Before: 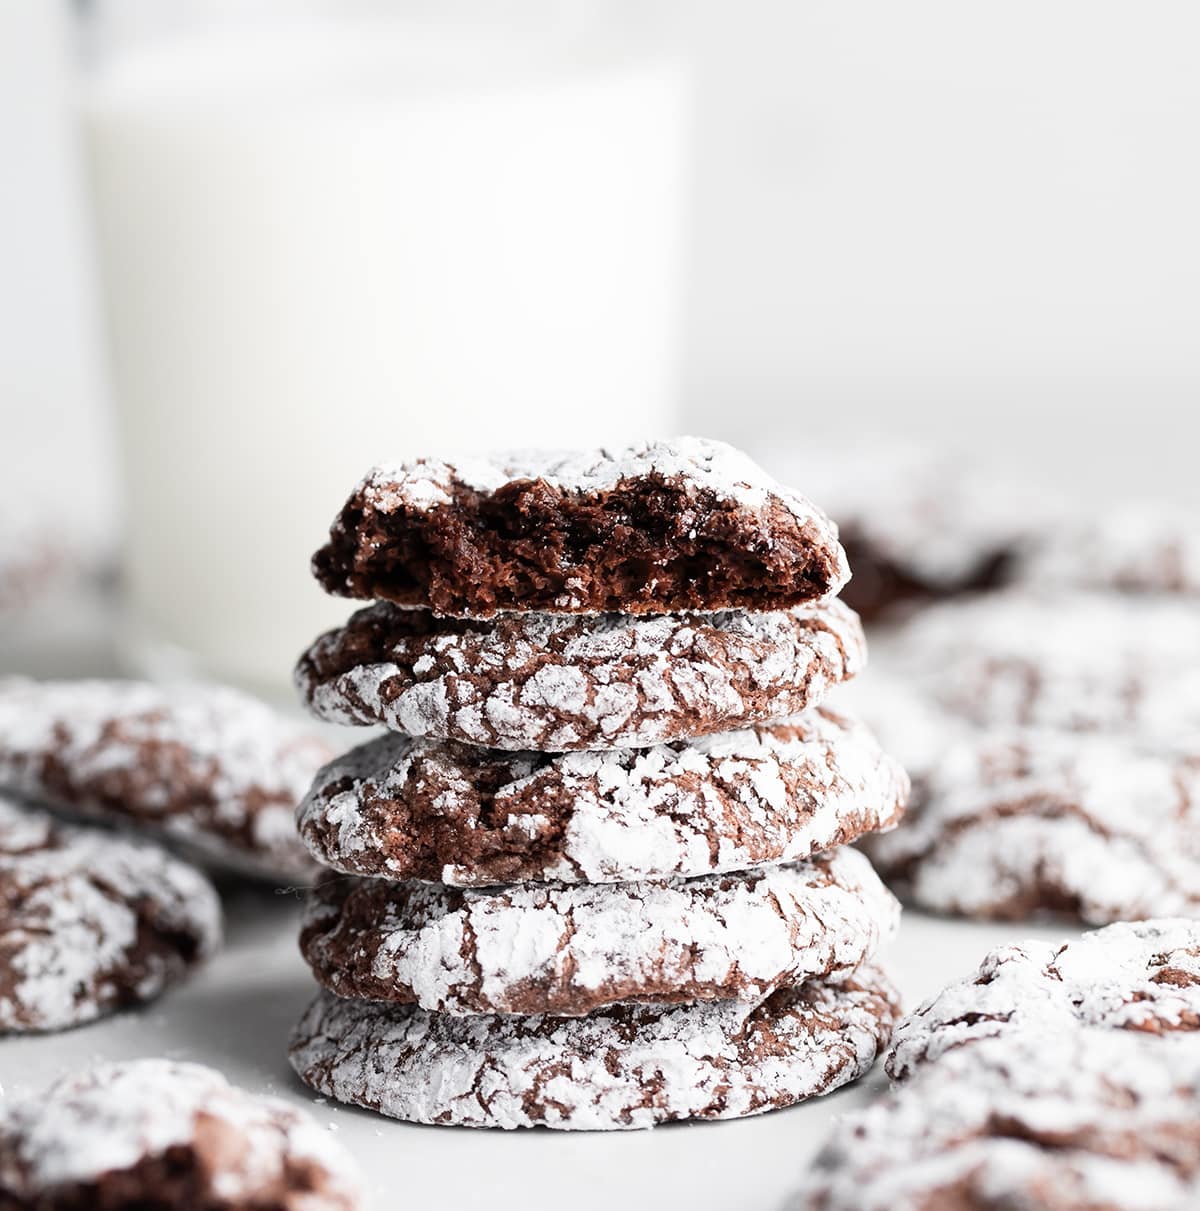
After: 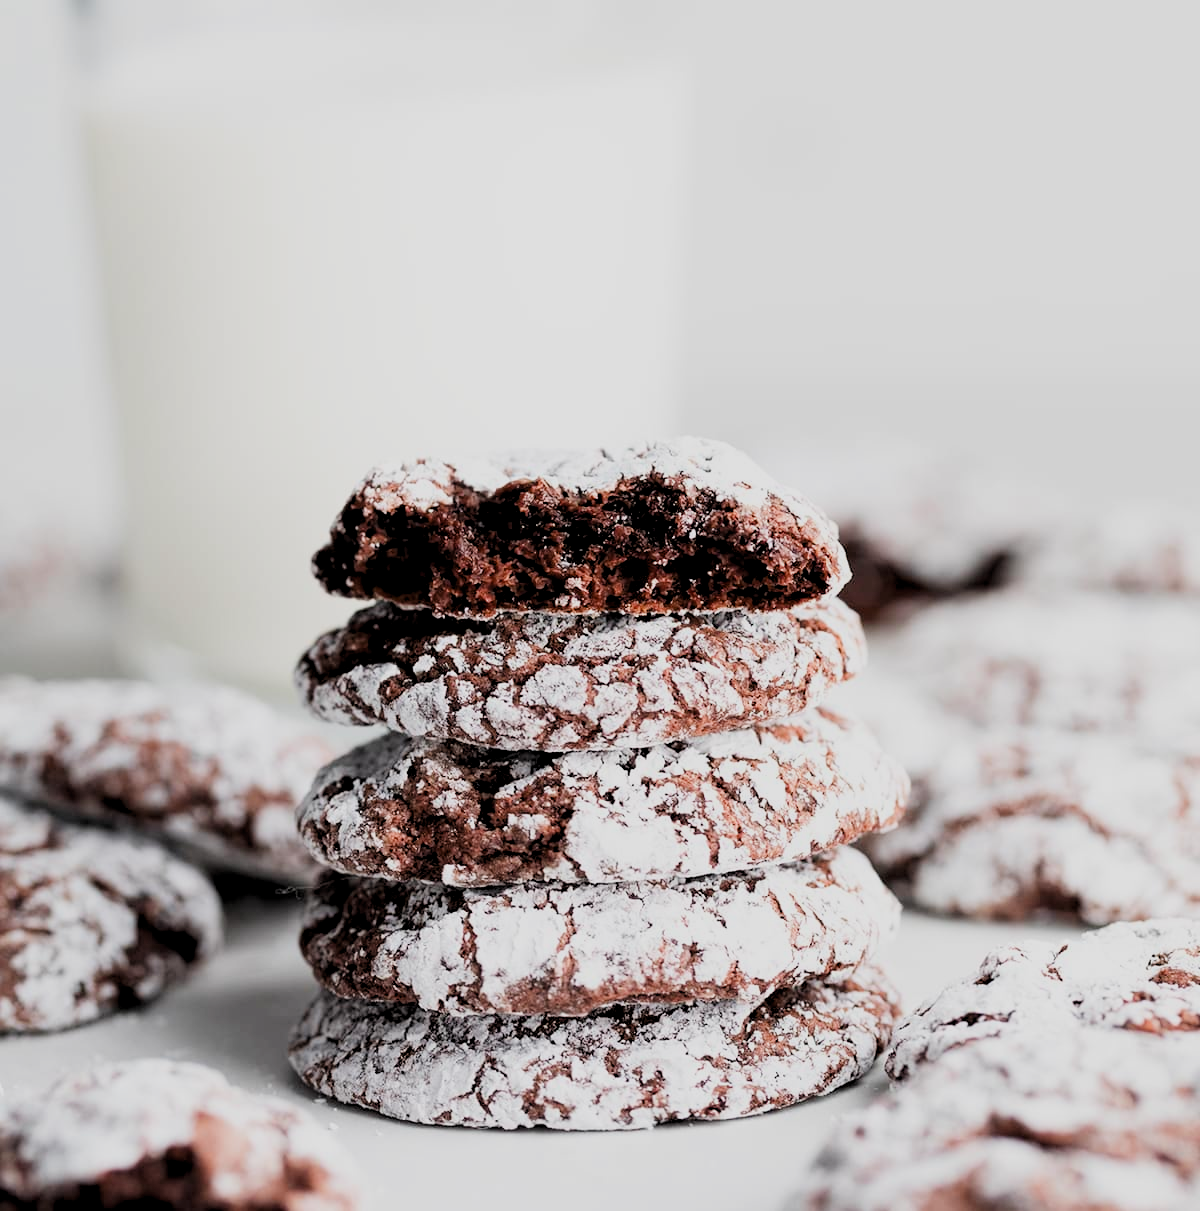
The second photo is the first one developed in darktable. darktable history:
filmic rgb: black relative exposure -7.65 EV, white relative exposure 4.56 EV, hardness 3.61
levels: levels [0.031, 0.5, 0.969]
exposure: exposure 0.128 EV, compensate highlight preservation false
